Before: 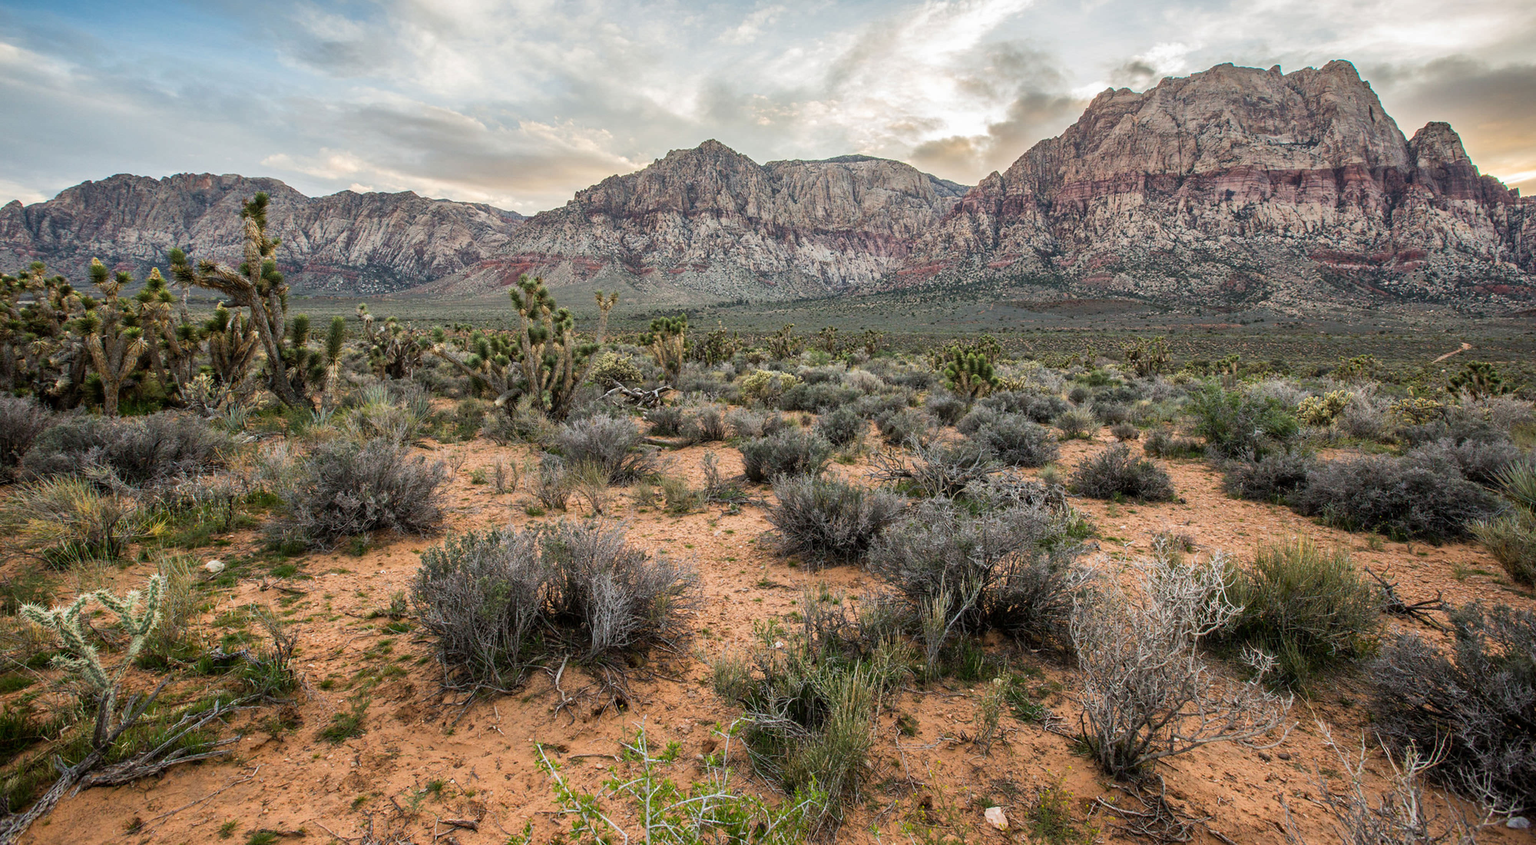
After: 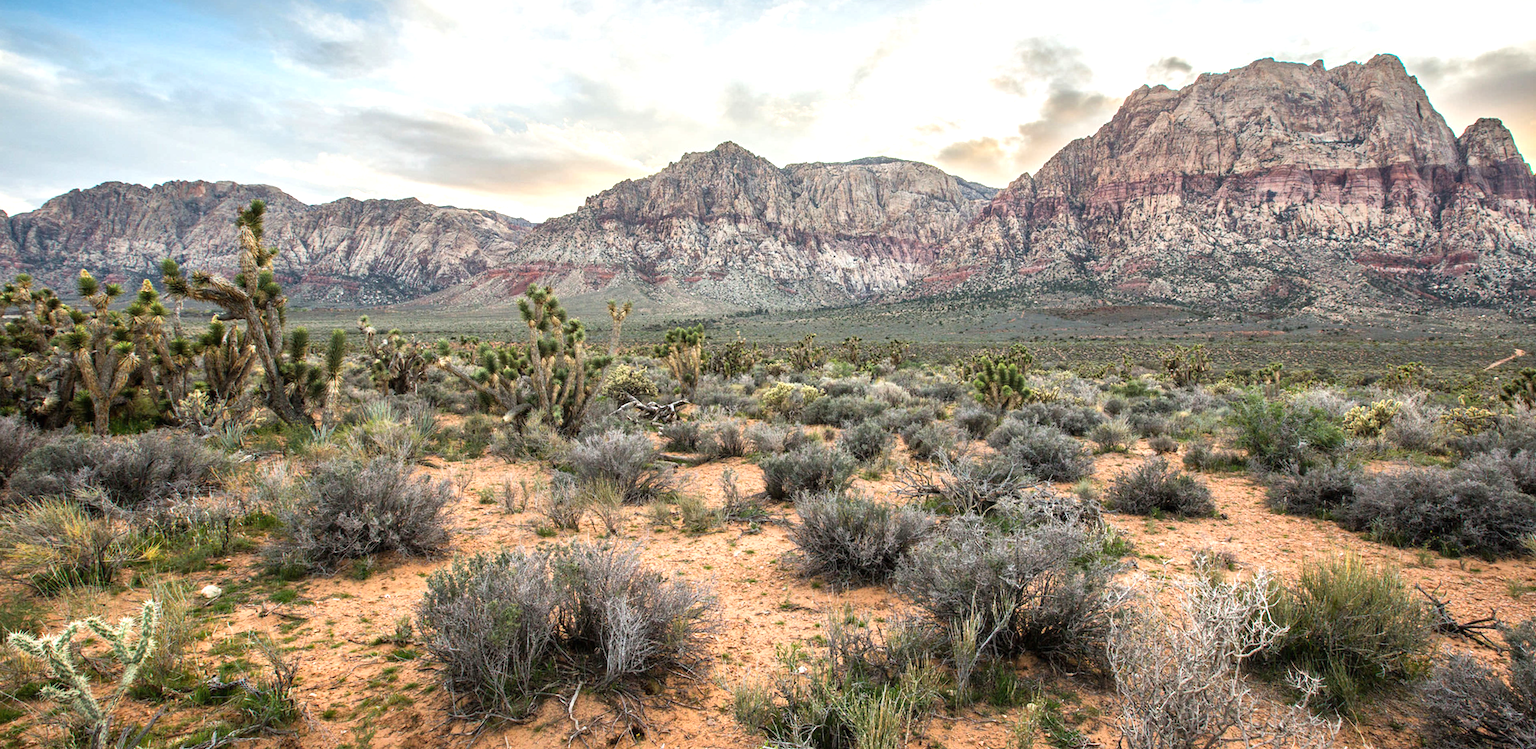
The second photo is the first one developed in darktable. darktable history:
exposure: black level correction 0, exposure 0.691 EV, compensate highlight preservation false
crop and rotate: angle 0.379°, left 0.34%, right 2.987%, bottom 14.183%
